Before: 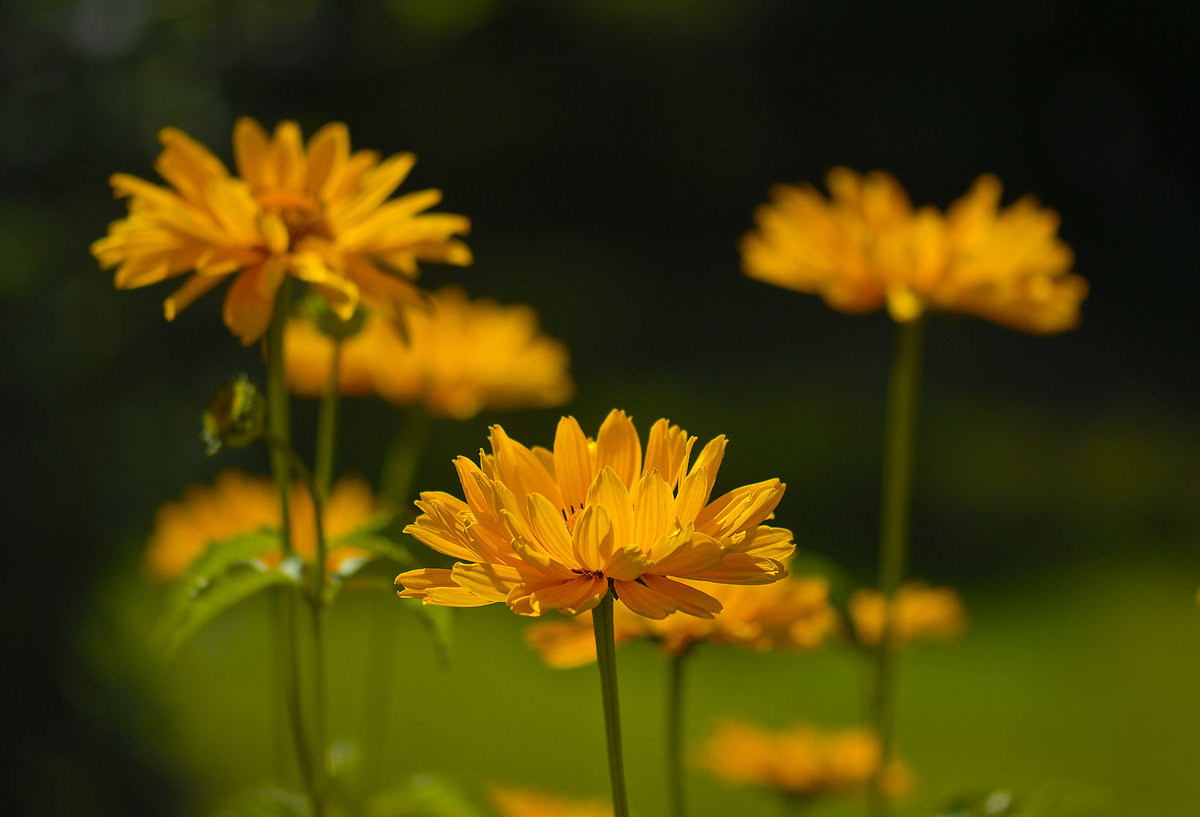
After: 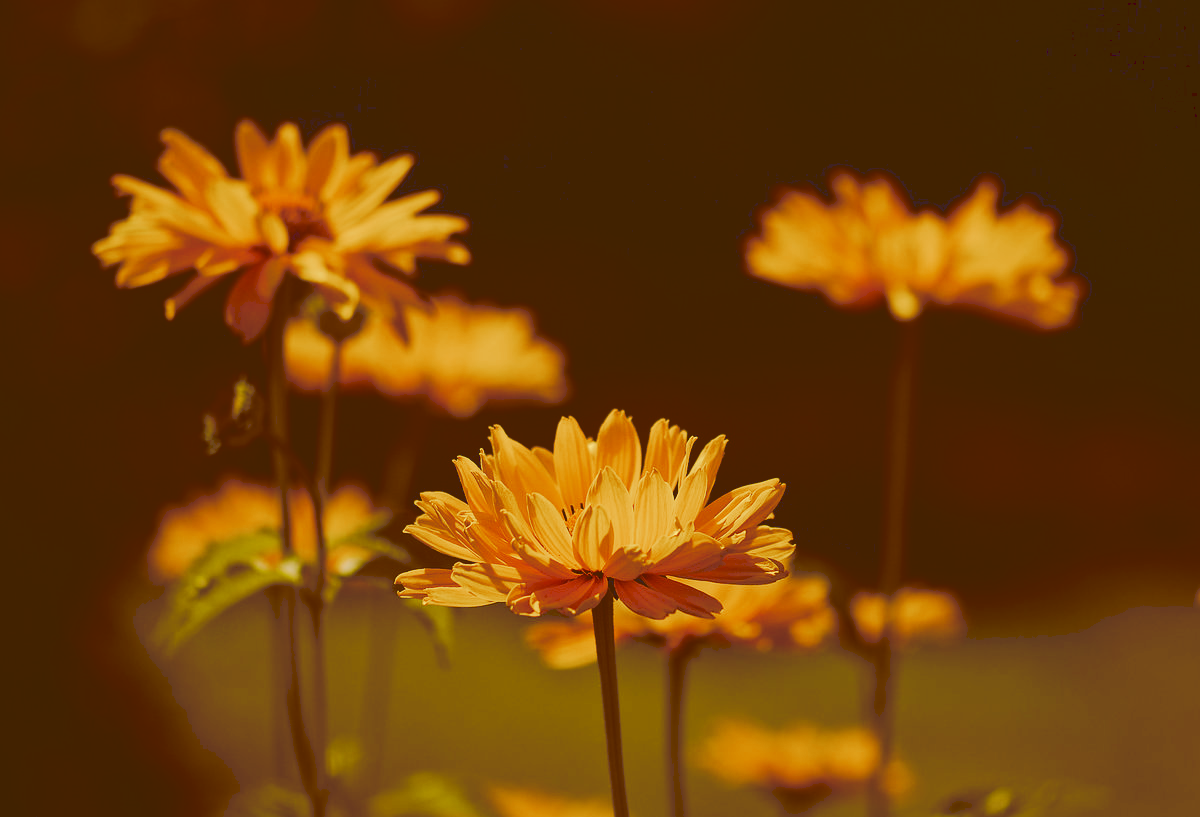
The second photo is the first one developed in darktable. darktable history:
tone curve: curves: ch0 [(0, 0) (0.003, 0.15) (0.011, 0.151) (0.025, 0.15) (0.044, 0.15) (0.069, 0.151) (0.1, 0.153) (0.136, 0.16) (0.177, 0.183) (0.224, 0.21) (0.277, 0.253) (0.335, 0.309) (0.399, 0.389) (0.468, 0.479) (0.543, 0.58) (0.623, 0.677) (0.709, 0.747) (0.801, 0.808) (0.898, 0.87) (1, 1)], preserve colors none
color look up table: target L [93.18, 90.95, 83.94, 80.55, 76.78, 73.66, 59.04, 57.83, 46.68, 47.79, 35.8, 36.46, 9.708, 82.6, 78.59, 69.12, 66.18, 58.17, 55.33, 52.42, 47.74, 46.99, 46.04, 41.72, 36.29, 35.33, 27.25, 21.04, 9.502, 96.25, 86.61, 62.45, 73.36, 74.93, 59.85, 44.63, 40.88, 36.18, 21.86, 35.02, 10.89, 90.58, 83.38, 79.15, 70.49, 68.81, 41.89, 39.75, 24.89], target a [3.895, -11.43, -22.1, 5.344, -27.3, 7.835, -13.85, 1.479, -12.15, 7.804, -5.944, -4.387, 44.98, 10.44, 17.06, 36.86, 44.66, 16.48, 61.12, 64.73, 27.06, 48.63, 45.2, 28.42, 15.88, 50.2, 41.42, 43.17, 44.92, 14.27, 19.51, 23.45, 21.61, 28.35, 45.29, 20.79, 32.93, 30.21, 26.03, 45.43, 47.66, 3.779, -8.605, 6.133, -1.266, 14.8, 11.59, 9.33, 12.87], target b [35.88, 63.7, 36.28, 25.24, 63.79, 41.38, 24.8, 22.46, 51.28, 55.09, 60.96, 62.26, 16.54, 49.66, 23.83, 46.12, 19.49, 34.44, 27.92, 74.26, 62.23, 80.08, 21.55, 71.21, 61.96, 60.21, 46.13, 36.06, 16.16, 6.072, -5.132, 18.3, -7.966, -16.89, -6.297, -0.222, -7.06, -12.91, 37.11, -25.78, 18.29, 1.32, 9.854, -5.78, 14.66, 8.828, 21.12, 6.397, 42.3], num patches 49
